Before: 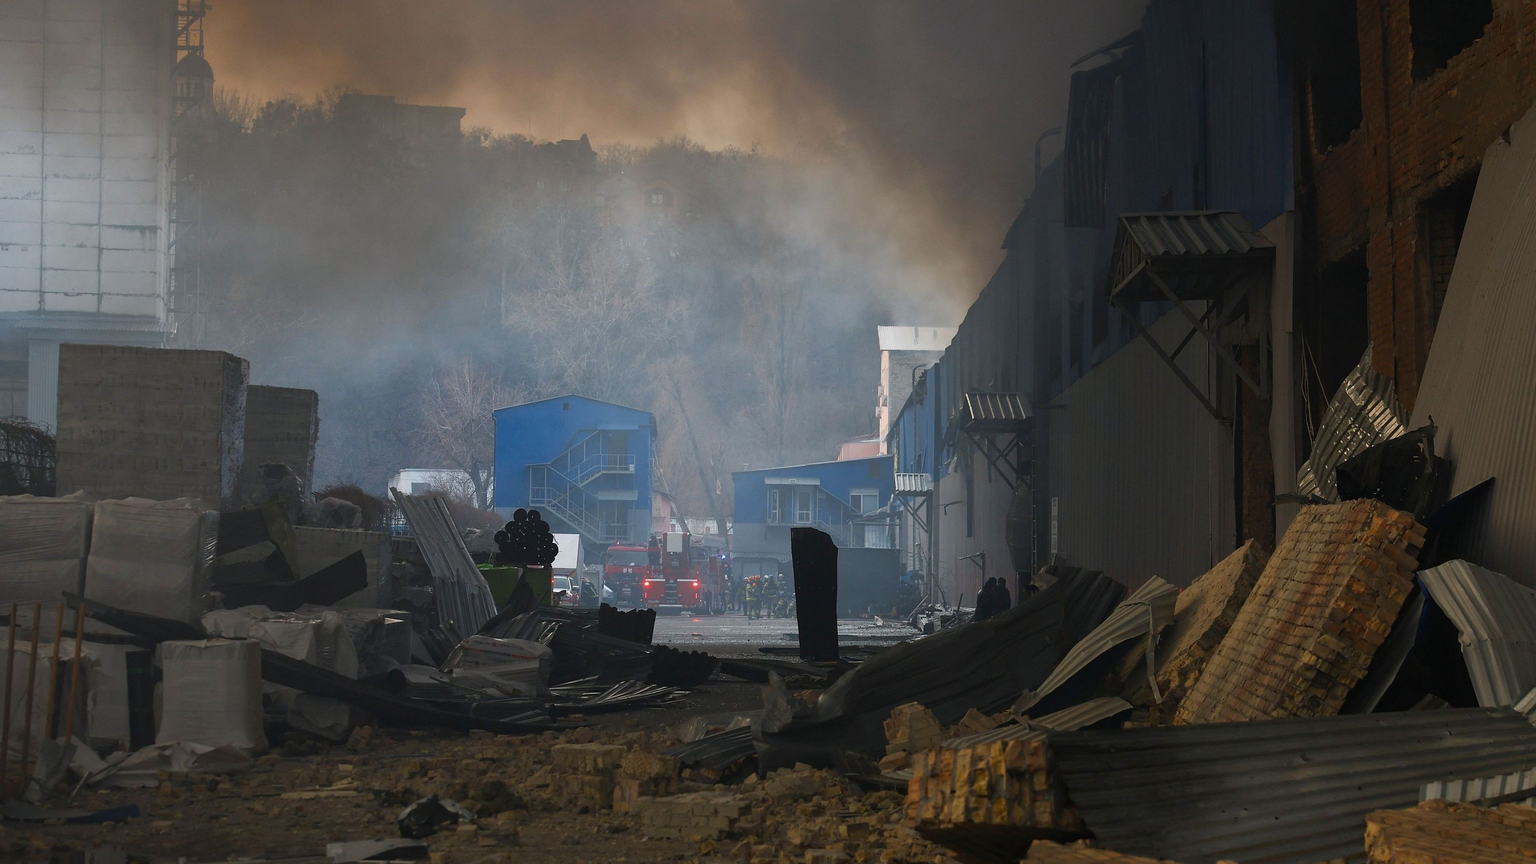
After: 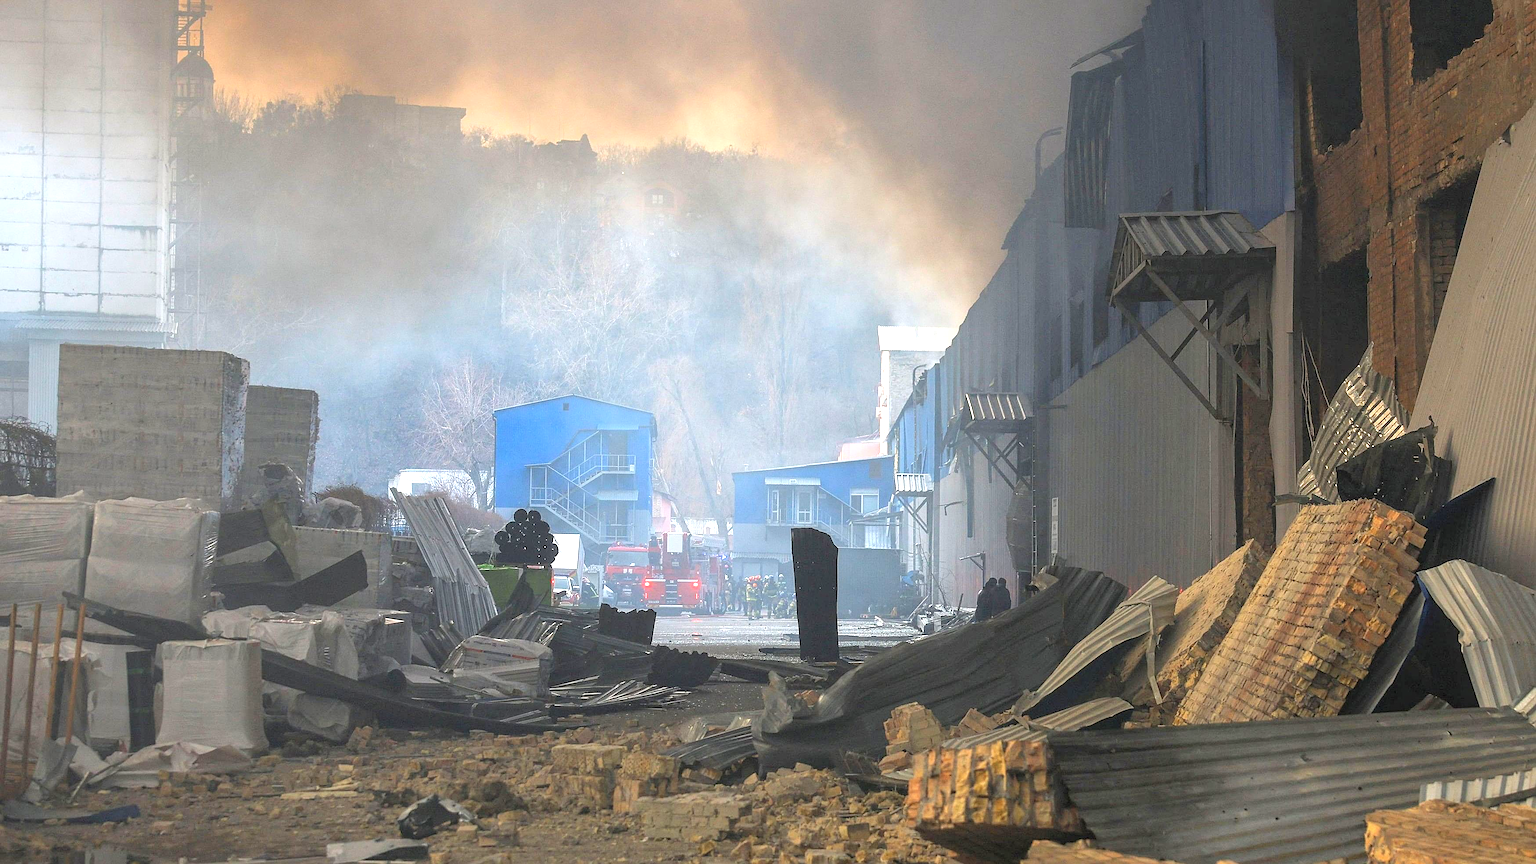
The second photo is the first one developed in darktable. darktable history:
contrast brightness saturation: contrast 0.101, brightness 0.291, saturation 0.14
levels: mode automatic, levels [0, 0.476, 0.951]
exposure: black level correction 0, exposure 1.2 EV, compensate highlight preservation false
local contrast: detail 130%
sharpen: on, module defaults
